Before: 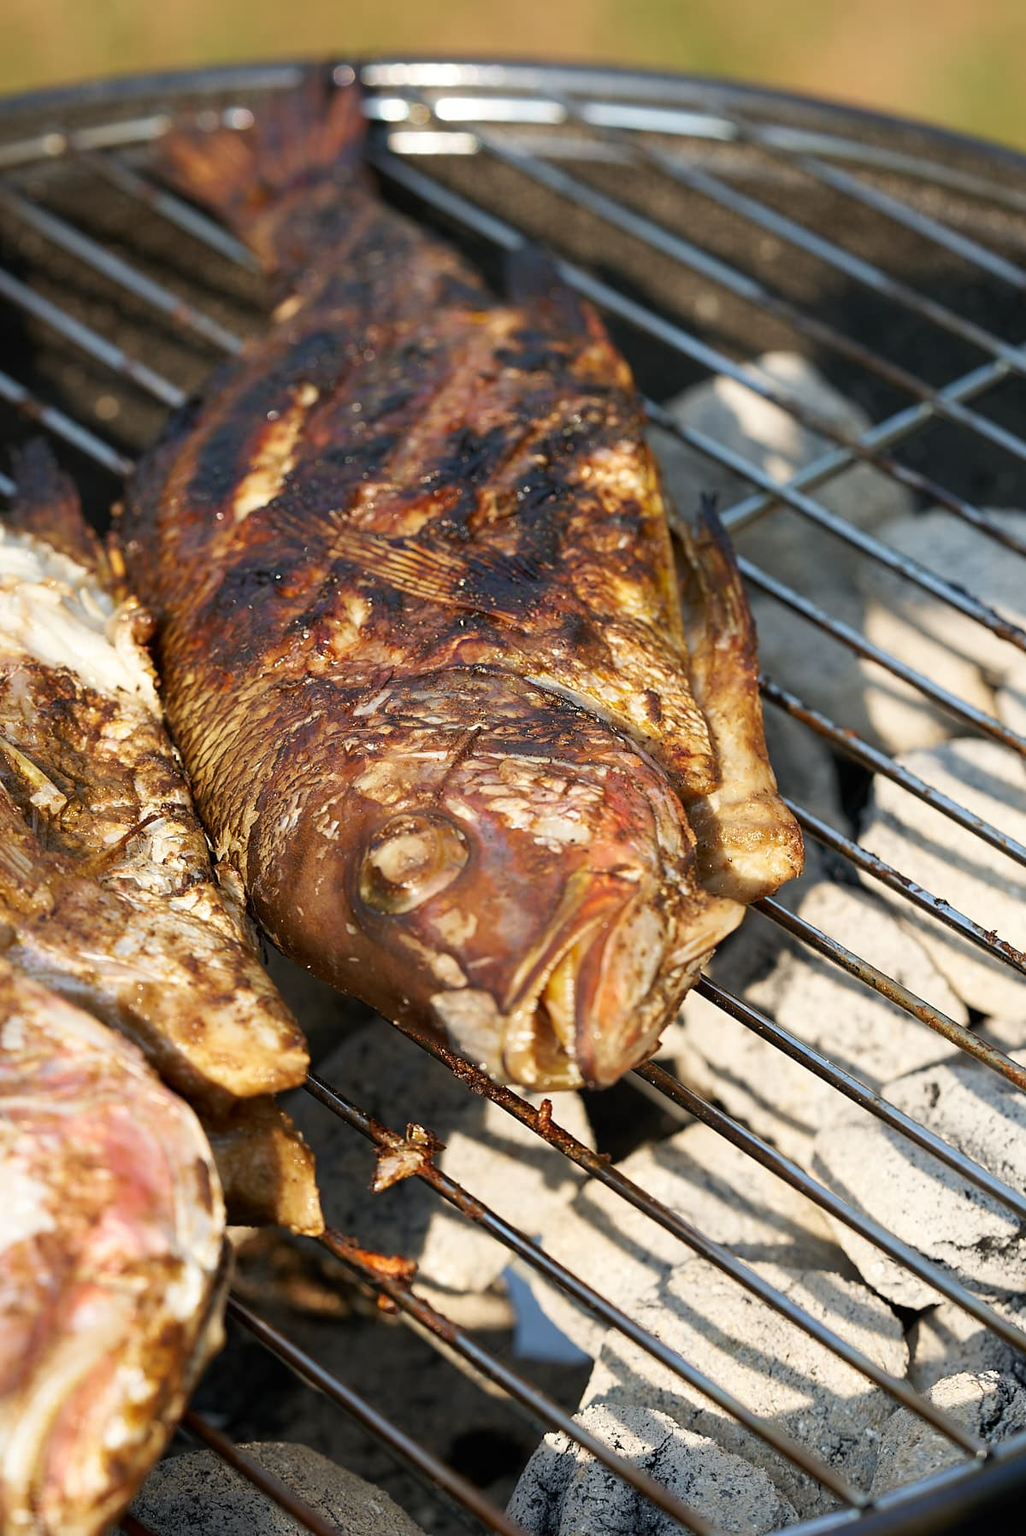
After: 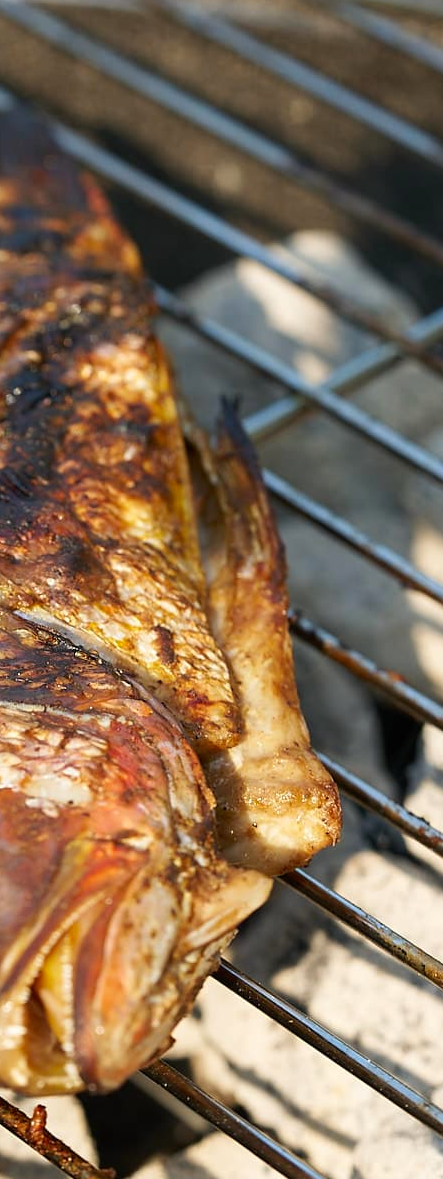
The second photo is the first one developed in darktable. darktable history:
crop and rotate: left 49.936%, top 10.094%, right 13.136%, bottom 24.256%
contrast brightness saturation: saturation 0.1
